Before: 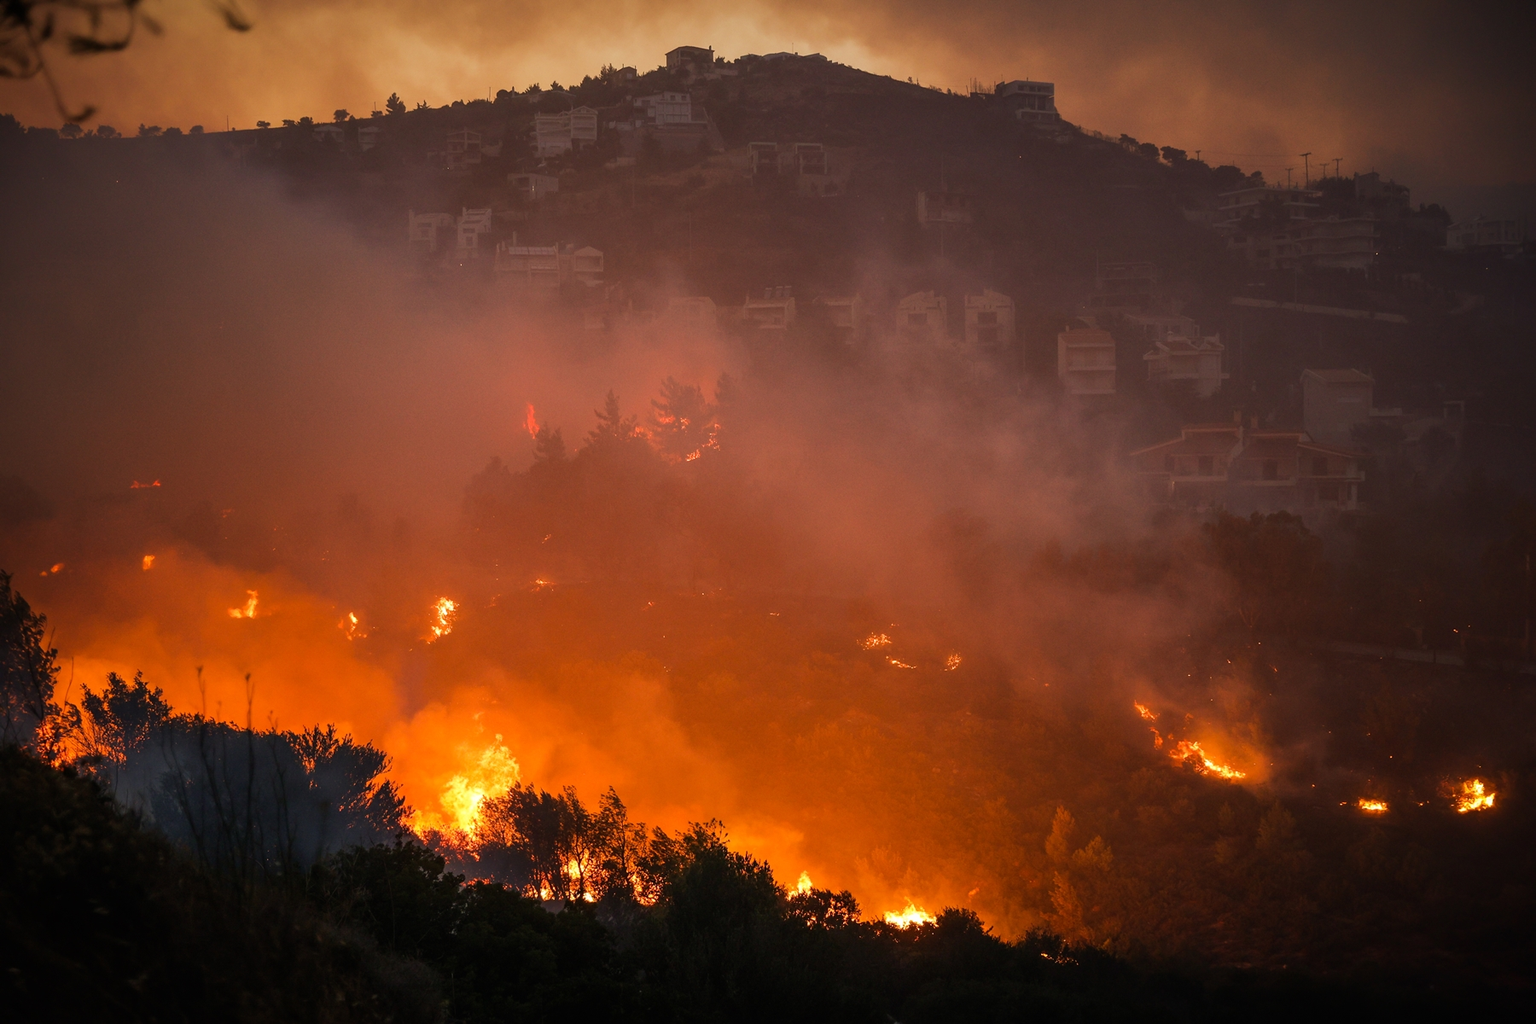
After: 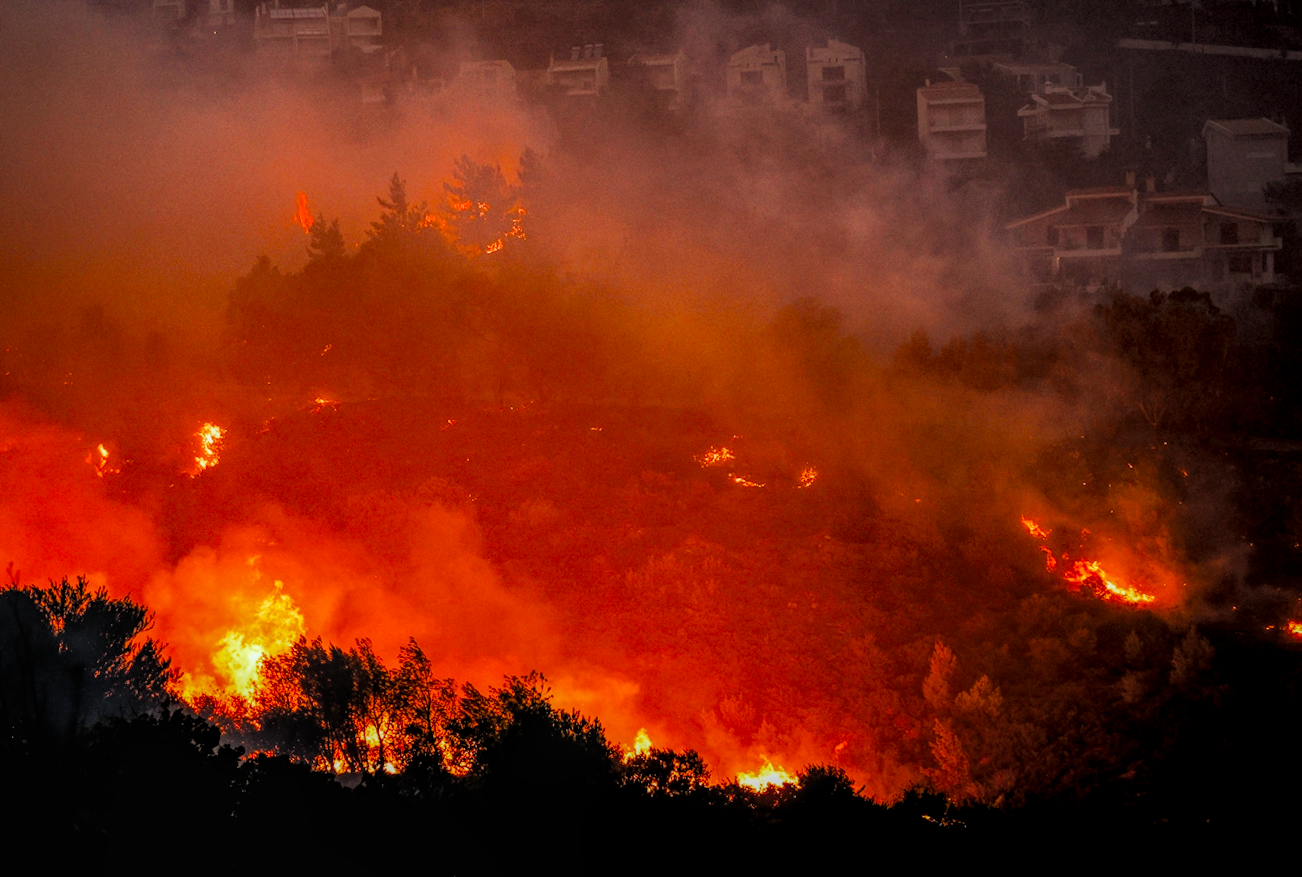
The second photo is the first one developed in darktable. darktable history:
haze removal: compatibility mode true, adaptive false
crop: left 16.871%, top 22.857%, right 9.116%
filmic rgb: black relative exposure -7.75 EV, white relative exposure 4.4 EV, threshold 3 EV, target black luminance 0%, hardness 3.76, latitude 50.51%, contrast 1.074, highlights saturation mix 10%, shadows ↔ highlights balance -0.22%, color science v4 (2020), enable highlight reconstruction true
local contrast: highlights 74%, shadows 55%, detail 176%, midtone range 0.207
rotate and perspective: rotation -2°, crop left 0.022, crop right 0.978, crop top 0.049, crop bottom 0.951
